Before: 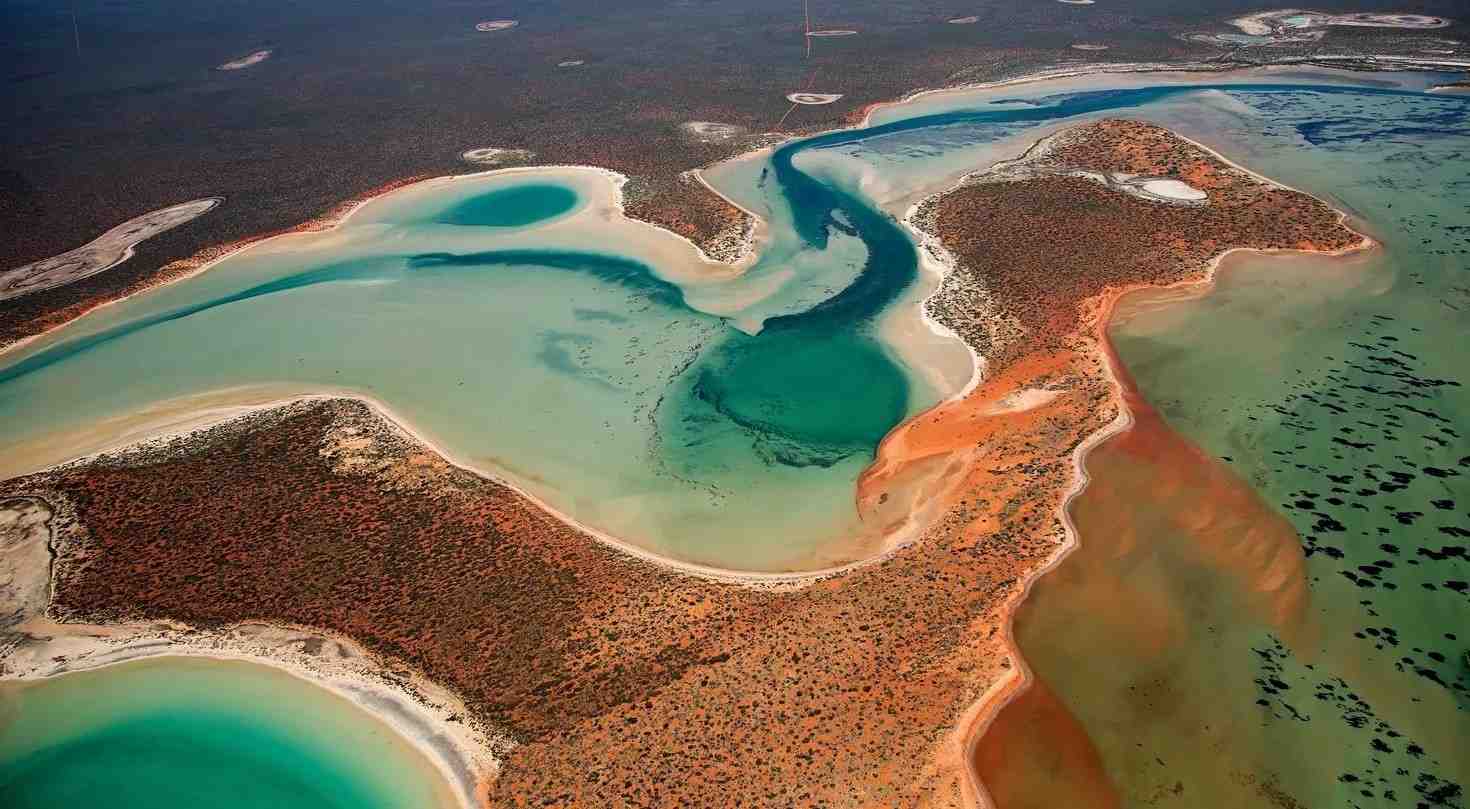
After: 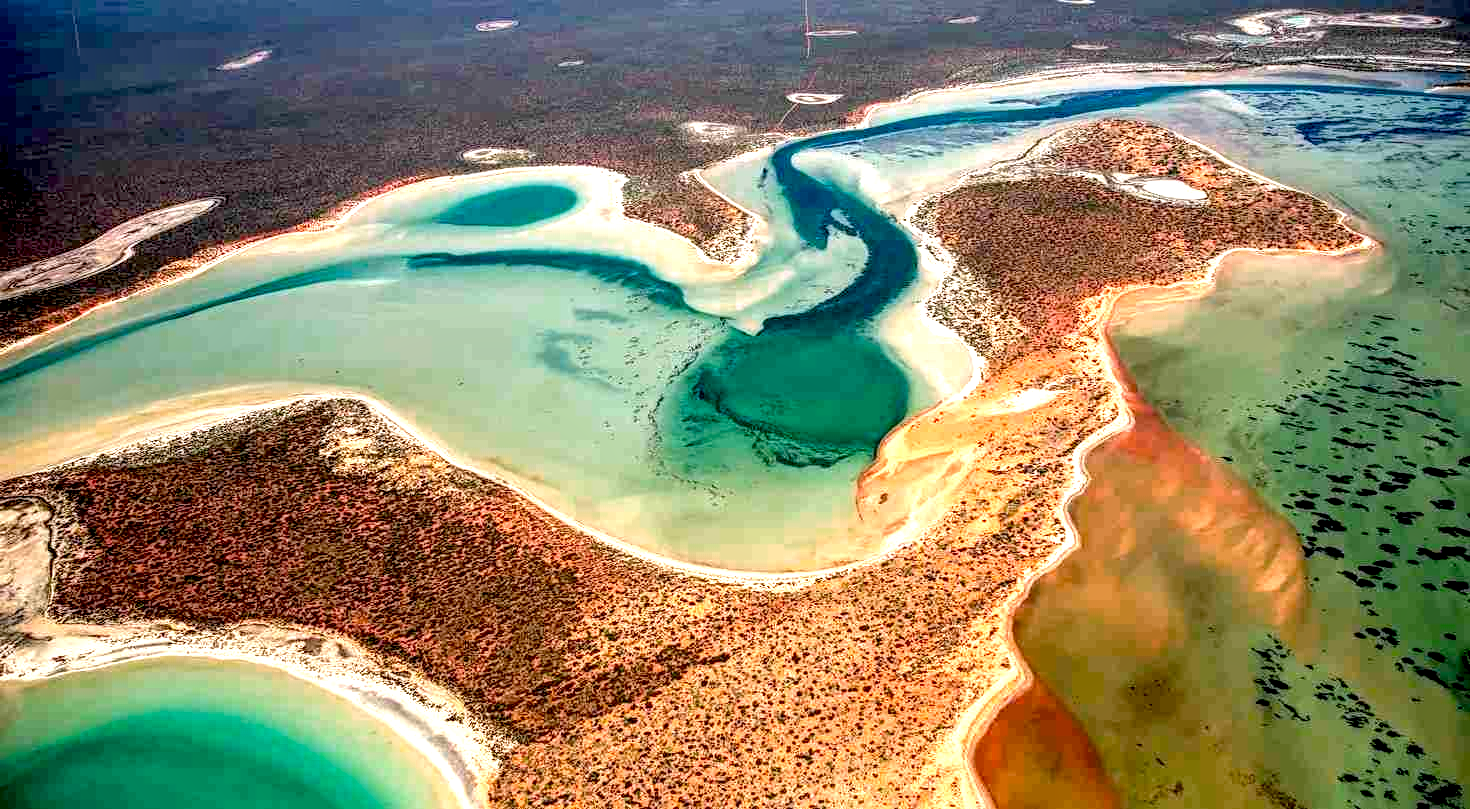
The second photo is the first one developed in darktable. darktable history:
local contrast: highlights 20%, shadows 70%, detail 170%
exposure: black level correction 0.012, exposure 0.7 EV, compensate exposure bias true, compensate highlight preservation false
color zones: curves: ch0 [(0, 0.465) (0.092, 0.596) (0.289, 0.464) (0.429, 0.453) (0.571, 0.464) (0.714, 0.455) (0.857, 0.462) (1, 0.465)]
contrast brightness saturation: contrast 0.03, brightness 0.06, saturation 0.13
